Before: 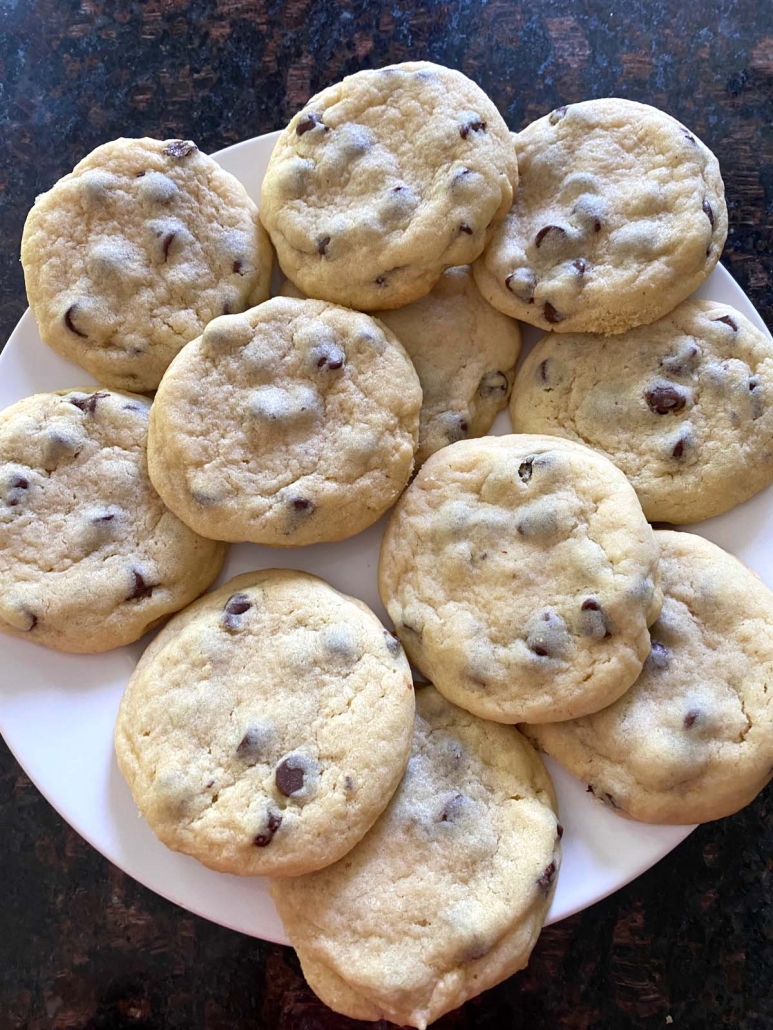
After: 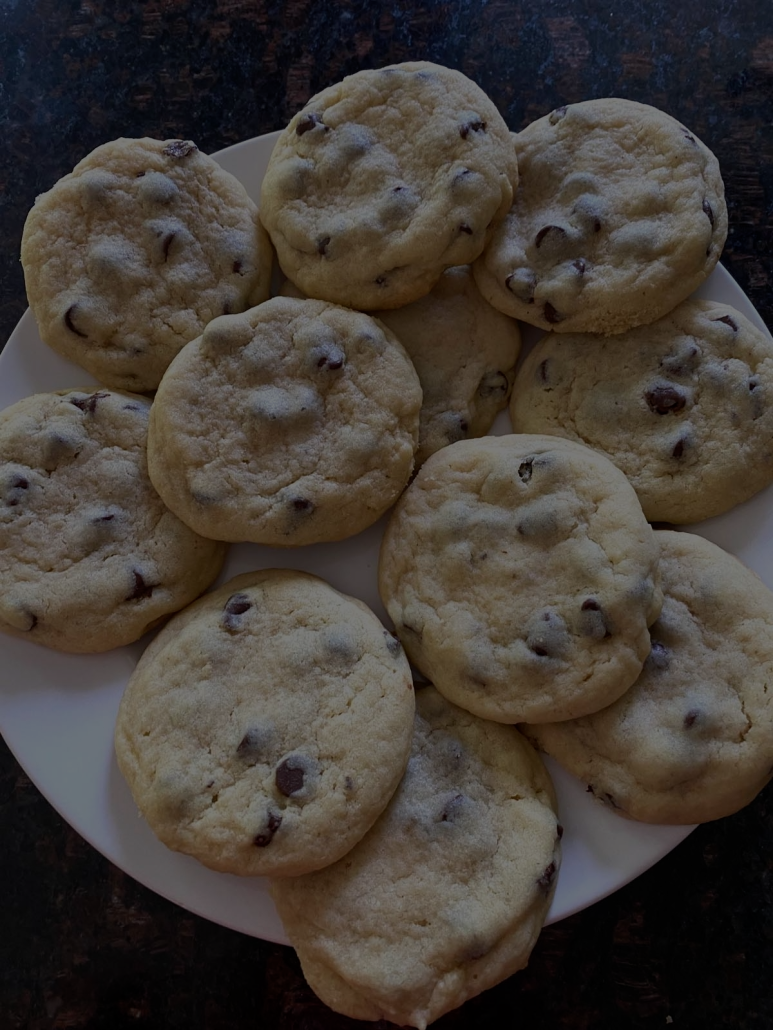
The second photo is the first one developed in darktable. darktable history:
exposure: exposure -2.349 EV, compensate highlight preservation false
